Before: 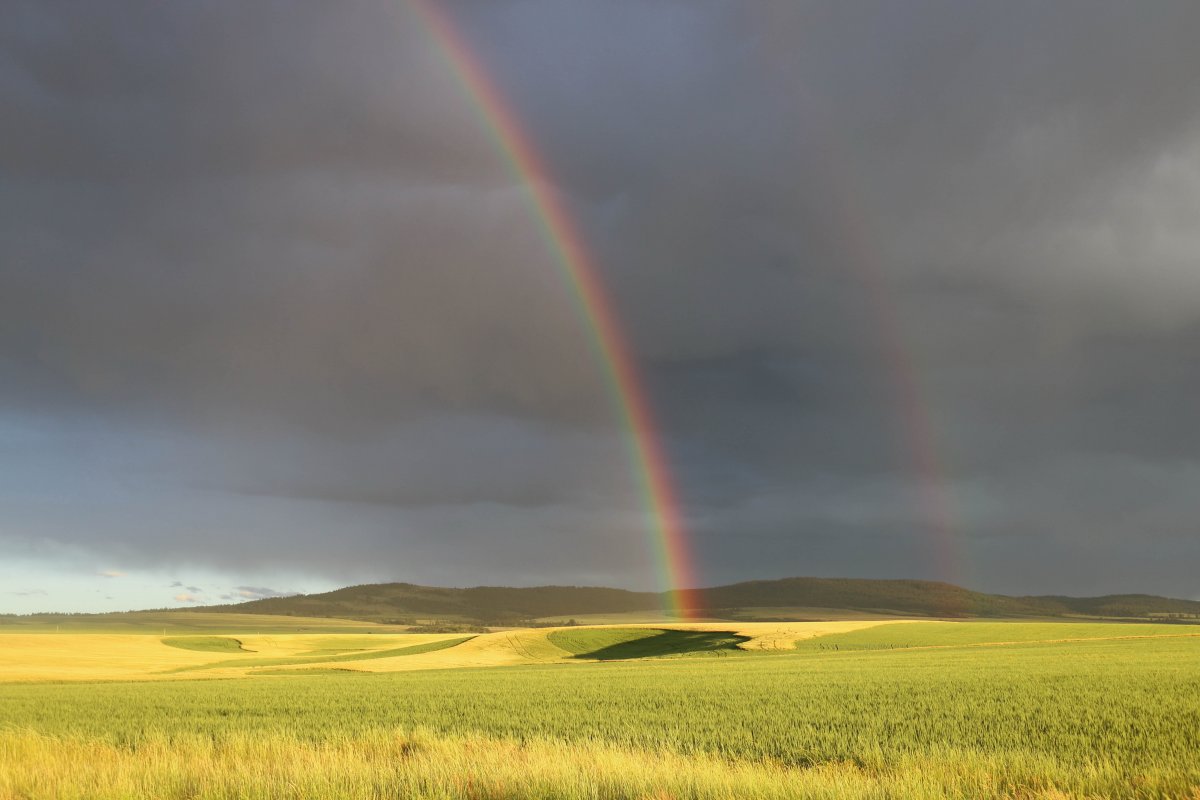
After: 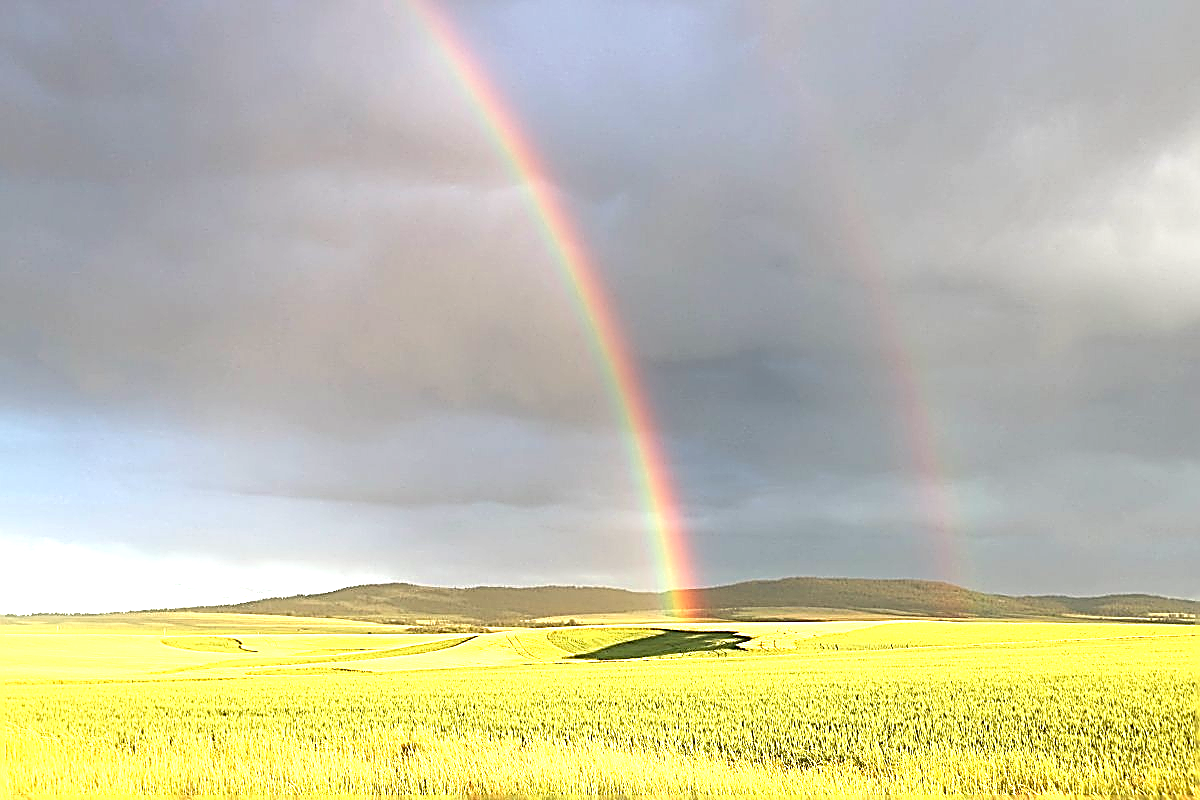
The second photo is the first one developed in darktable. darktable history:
tone equalizer: -8 EV -0.415 EV, -7 EV -0.425 EV, -6 EV -0.35 EV, -5 EV -0.214 EV, -3 EV 0.188 EV, -2 EV 0.345 EV, -1 EV 0.406 EV, +0 EV 0.408 EV
exposure: black level correction 0, exposure 1.103 EV, compensate highlight preservation false
sharpen: amount 1.999
